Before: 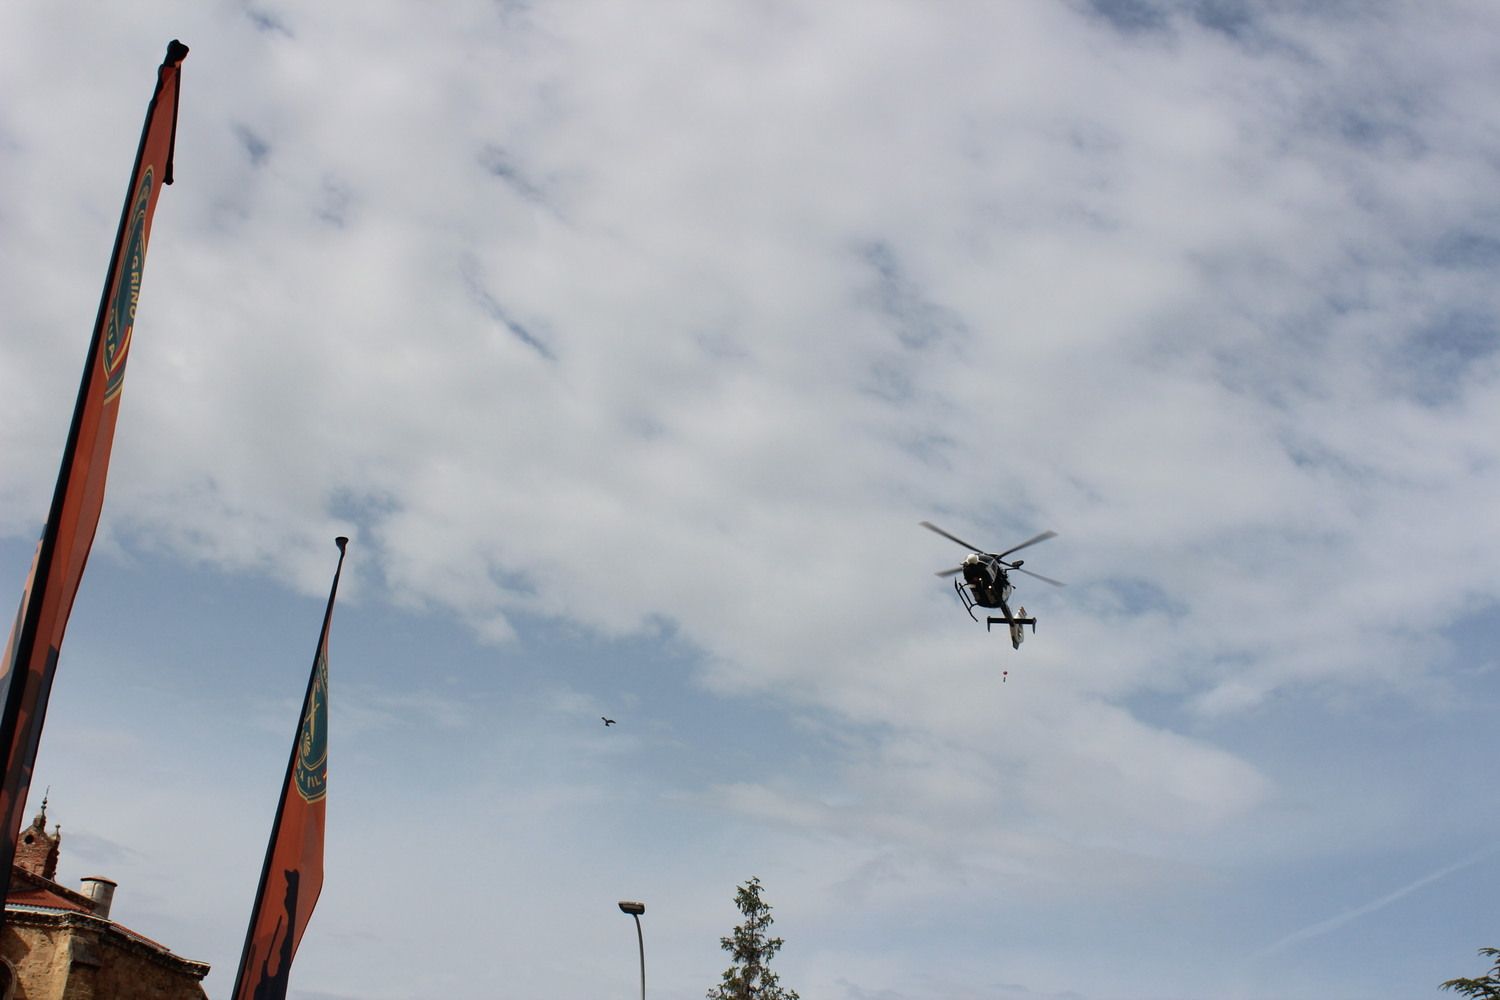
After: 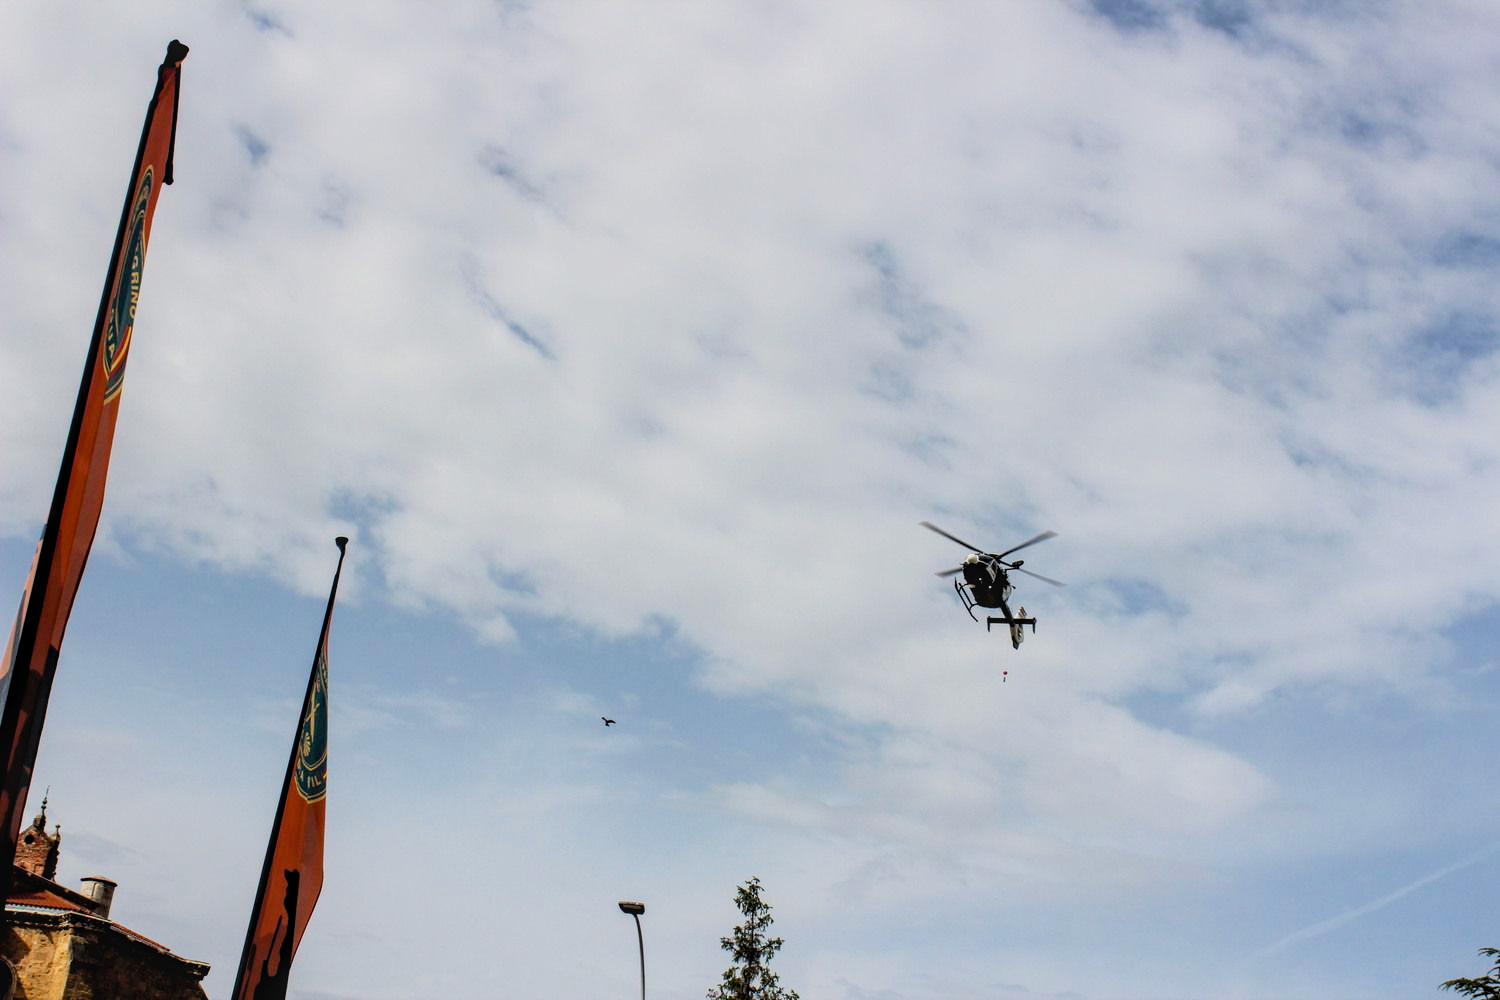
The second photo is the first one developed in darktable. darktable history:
filmic rgb: black relative exposure -5 EV, hardness 2.88, contrast 1.3, highlights saturation mix -30%
exposure: black level correction 0, exposure 0.3 EV, compensate highlight preservation false
color balance rgb: perceptual saturation grading › global saturation 30%, global vibrance 20%
local contrast: on, module defaults
